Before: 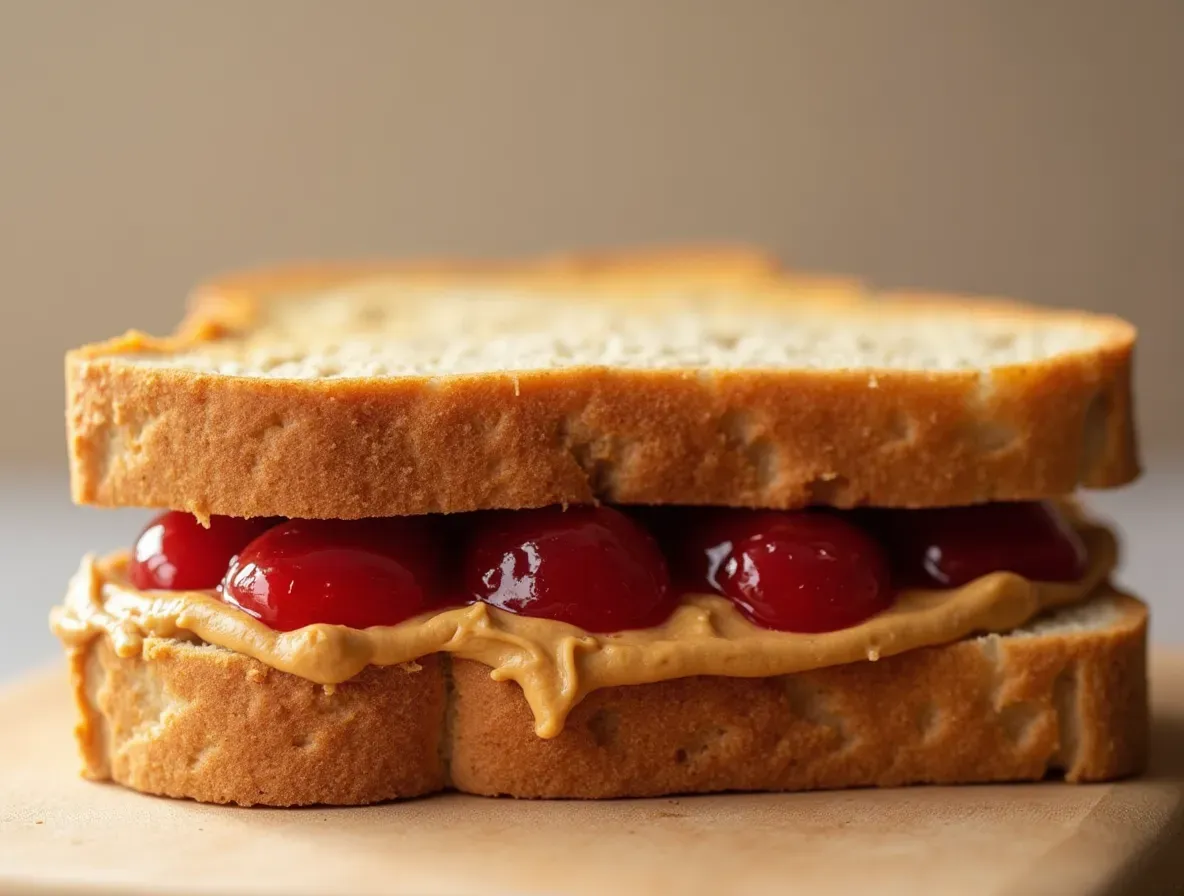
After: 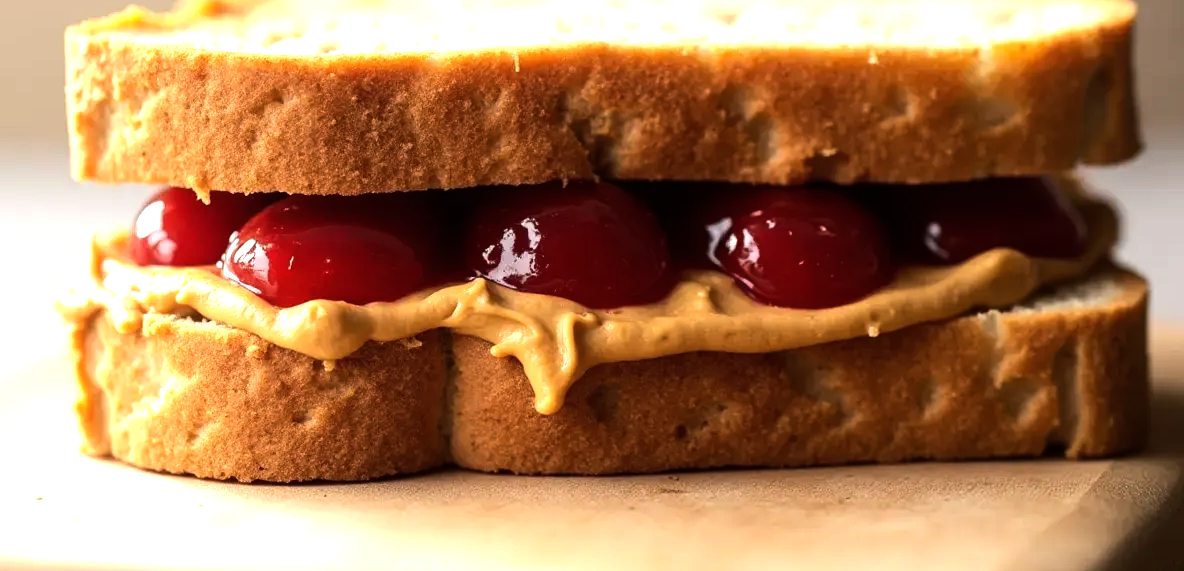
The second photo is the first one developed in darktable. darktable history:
crop and rotate: top 36.229%
tone equalizer: -8 EV -1.06 EV, -7 EV -1.05 EV, -6 EV -0.86 EV, -5 EV -0.538 EV, -3 EV 0.568 EV, -2 EV 0.837 EV, -1 EV 0.999 EV, +0 EV 1.06 EV, edges refinement/feathering 500, mask exposure compensation -1.57 EV, preserve details no
